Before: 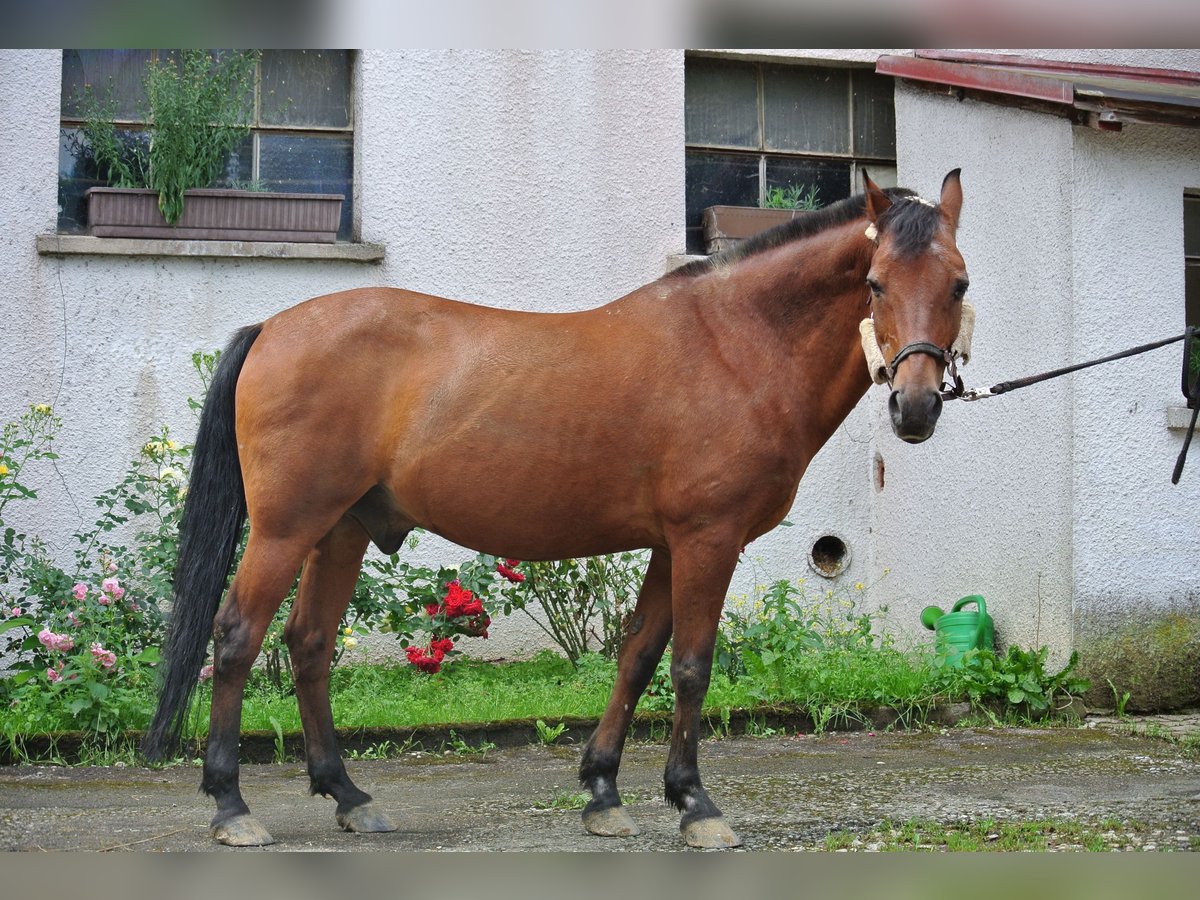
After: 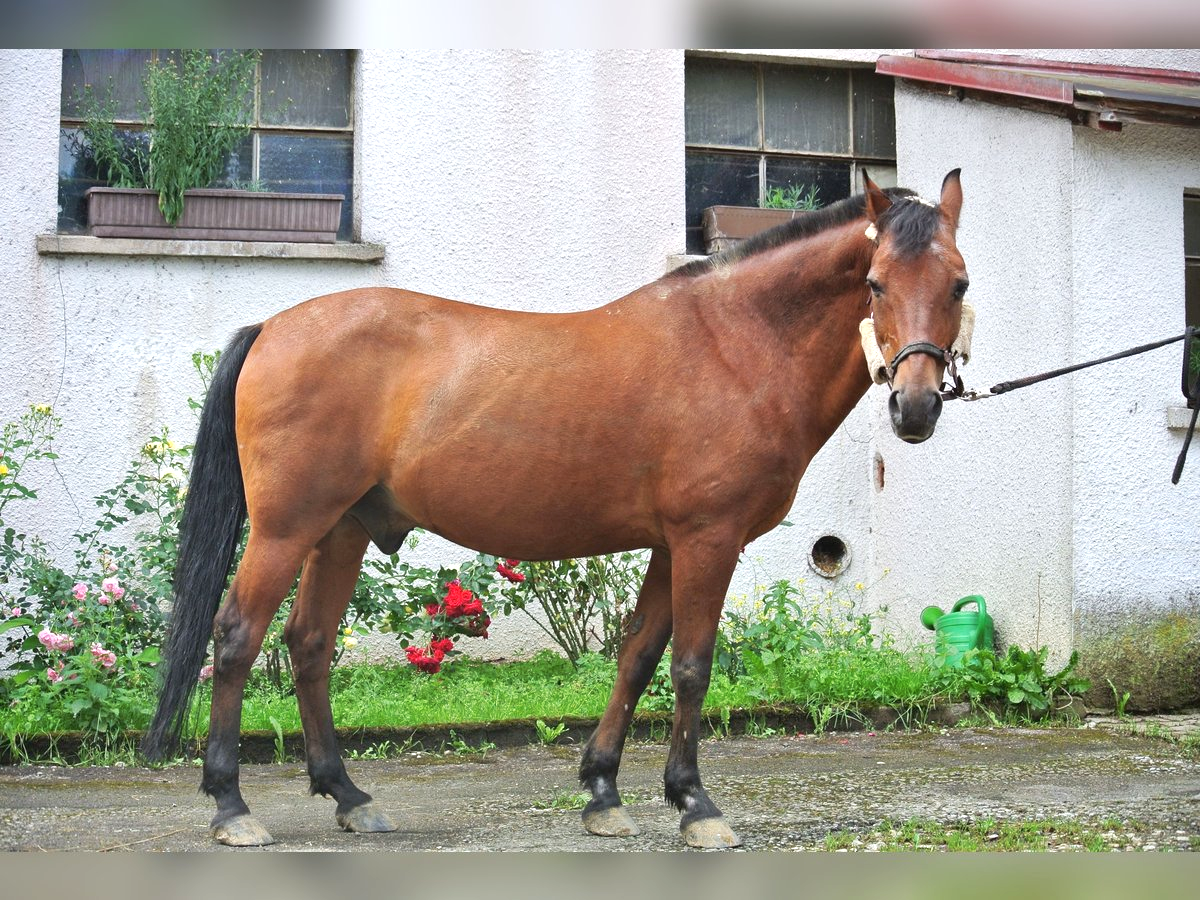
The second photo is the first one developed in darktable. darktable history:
exposure: black level correction 0.001, exposure 0.499 EV, compensate exposure bias true, compensate highlight preservation false
tone curve: curves: ch0 [(0, 0.024) (0.119, 0.146) (0.474, 0.485) (0.718, 0.739) (0.817, 0.839) (1, 0.998)]; ch1 [(0, 0) (0.377, 0.416) (0.439, 0.451) (0.477, 0.485) (0.501, 0.503) (0.538, 0.544) (0.58, 0.613) (0.664, 0.7) (0.783, 0.804) (1, 1)]; ch2 [(0, 0) (0.38, 0.405) (0.463, 0.456) (0.498, 0.497) (0.524, 0.535) (0.578, 0.576) (0.648, 0.665) (1, 1)], preserve colors none
